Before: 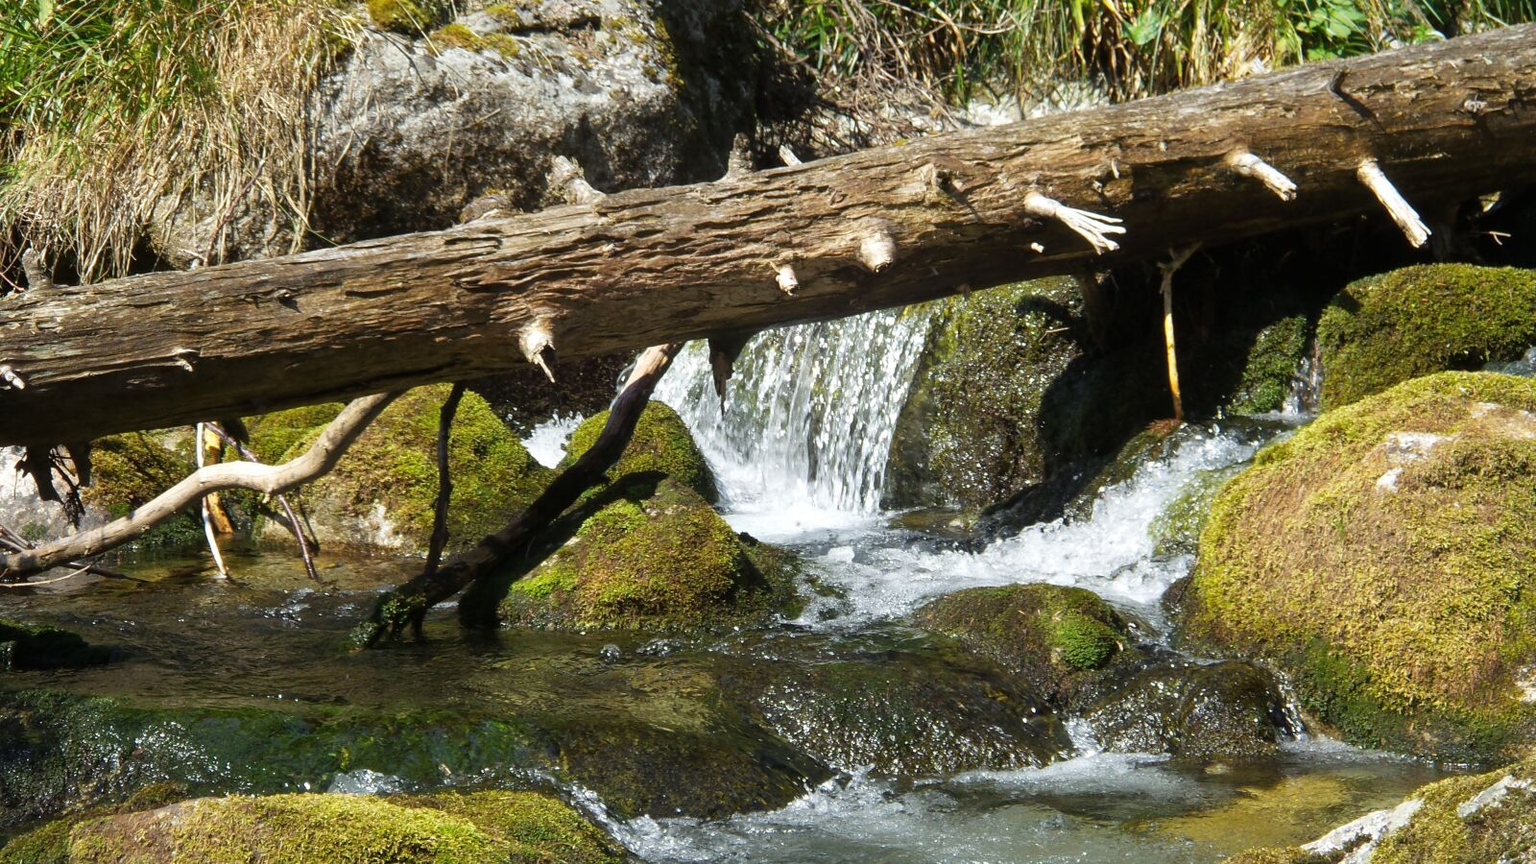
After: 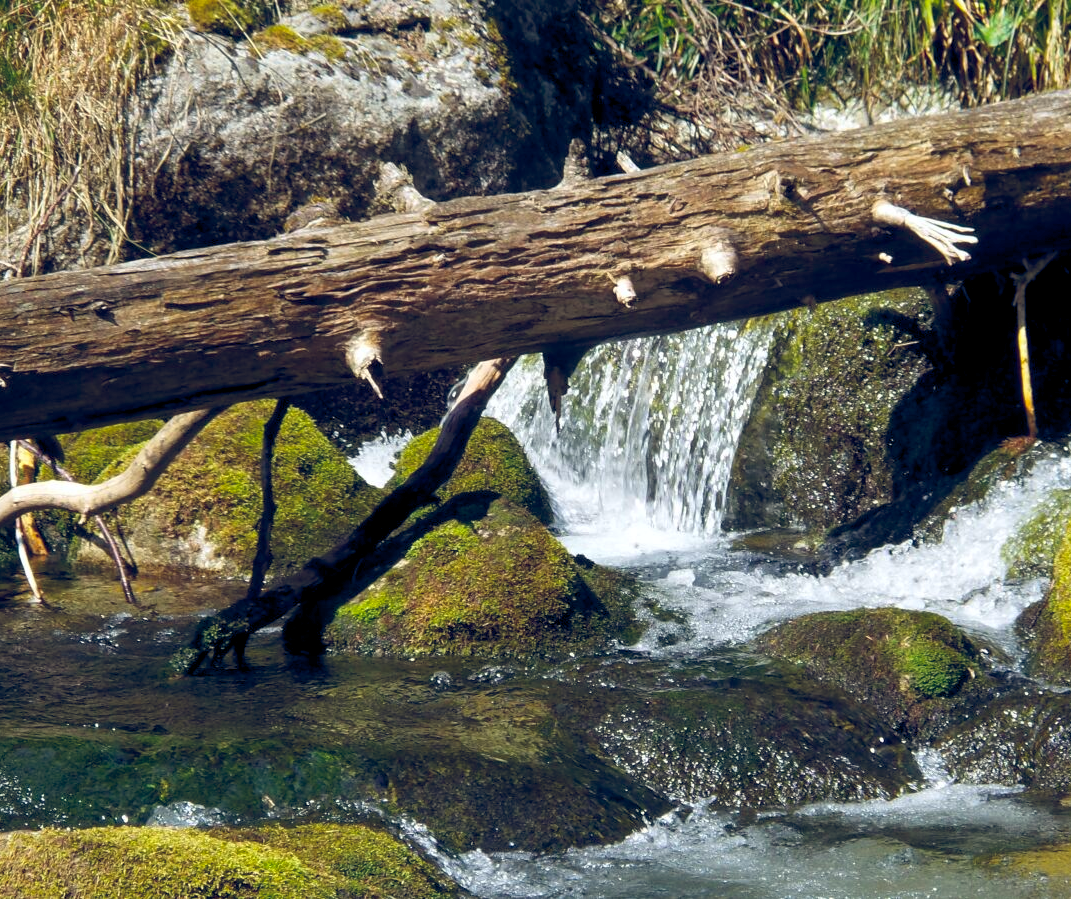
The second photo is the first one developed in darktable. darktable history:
color balance rgb: global offset › luminance -0.304%, global offset › chroma 0.307%, global offset › hue 258.45°, perceptual saturation grading › global saturation 10.863%, global vibrance 20%
crop and rotate: left 12.245%, right 20.799%
exposure: compensate highlight preservation false
